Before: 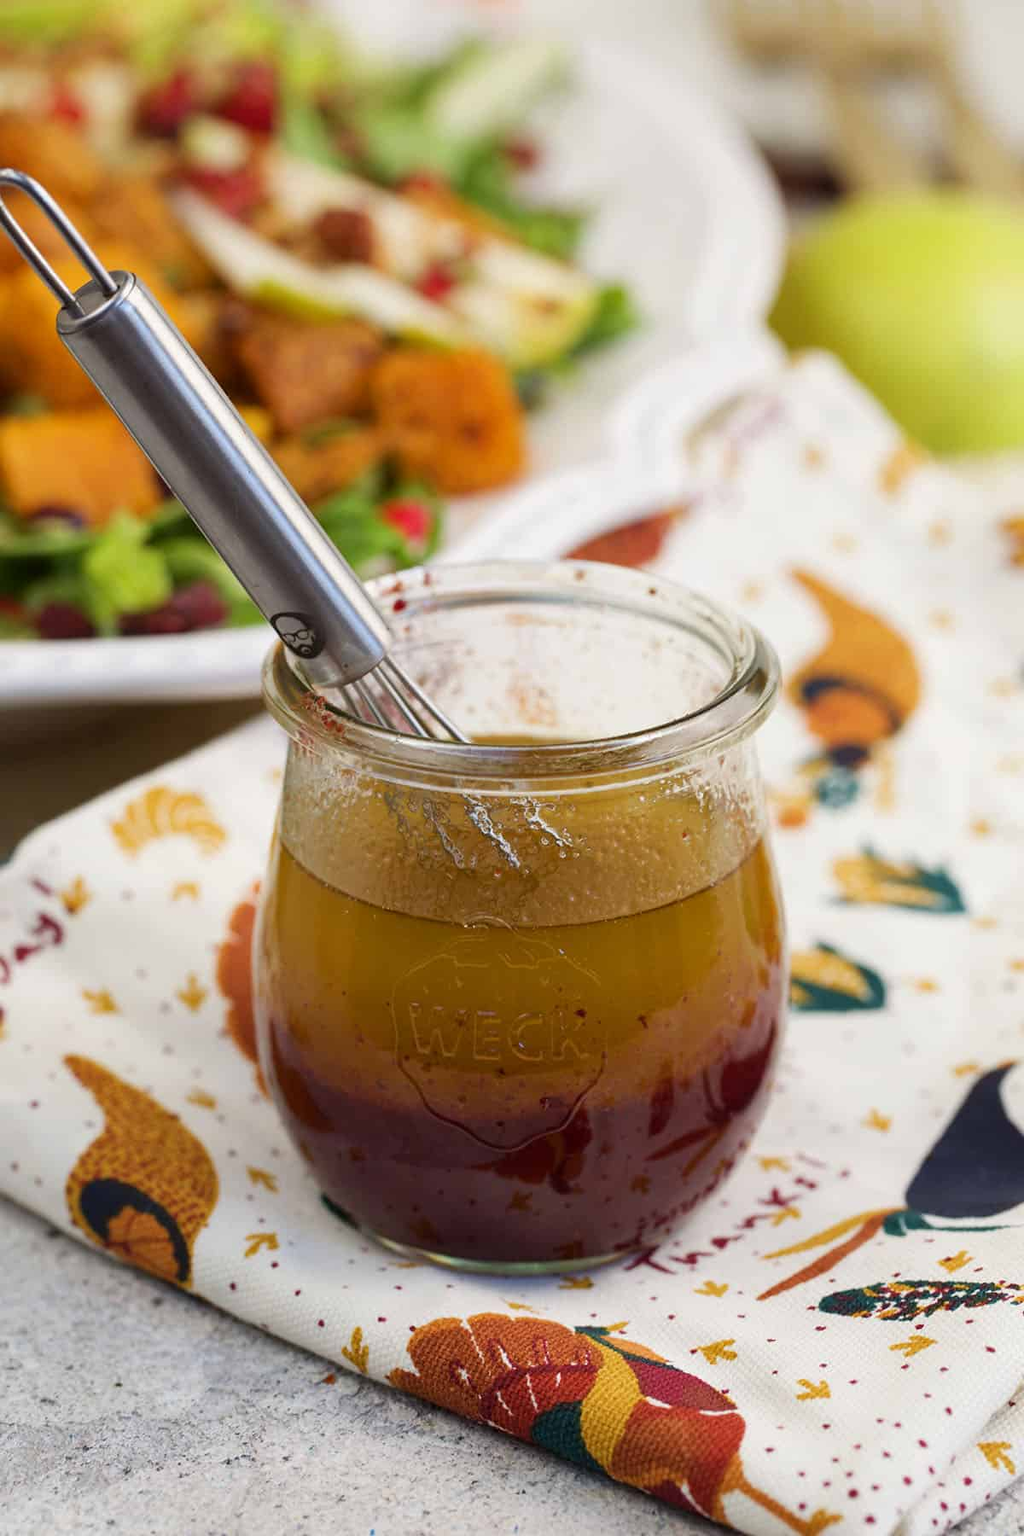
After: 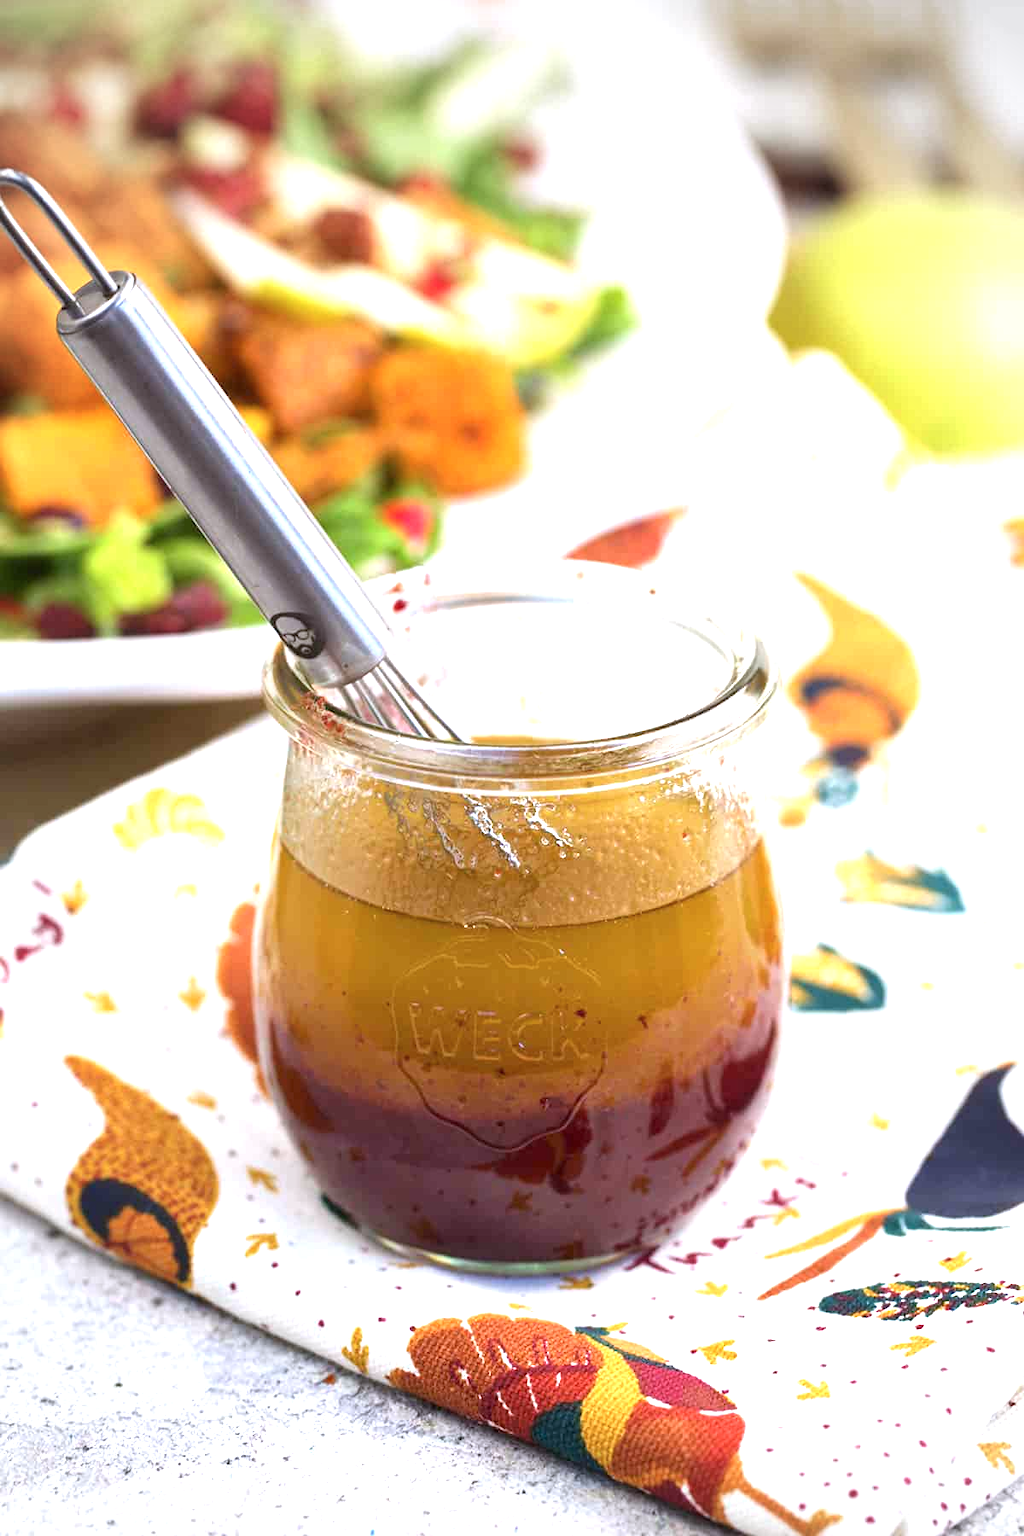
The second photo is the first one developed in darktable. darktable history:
exposure: black level correction 0, exposure 1.2 EV, compensate exposure bias true, compensate highlight preservation false
color calibration: gray › normalize channels true, illuminant as shot in camera, x 0.358, y 0.373, temperature 4628.91 K, gamut compression 0.028
vignetting: center (-0.035, 0.146)
